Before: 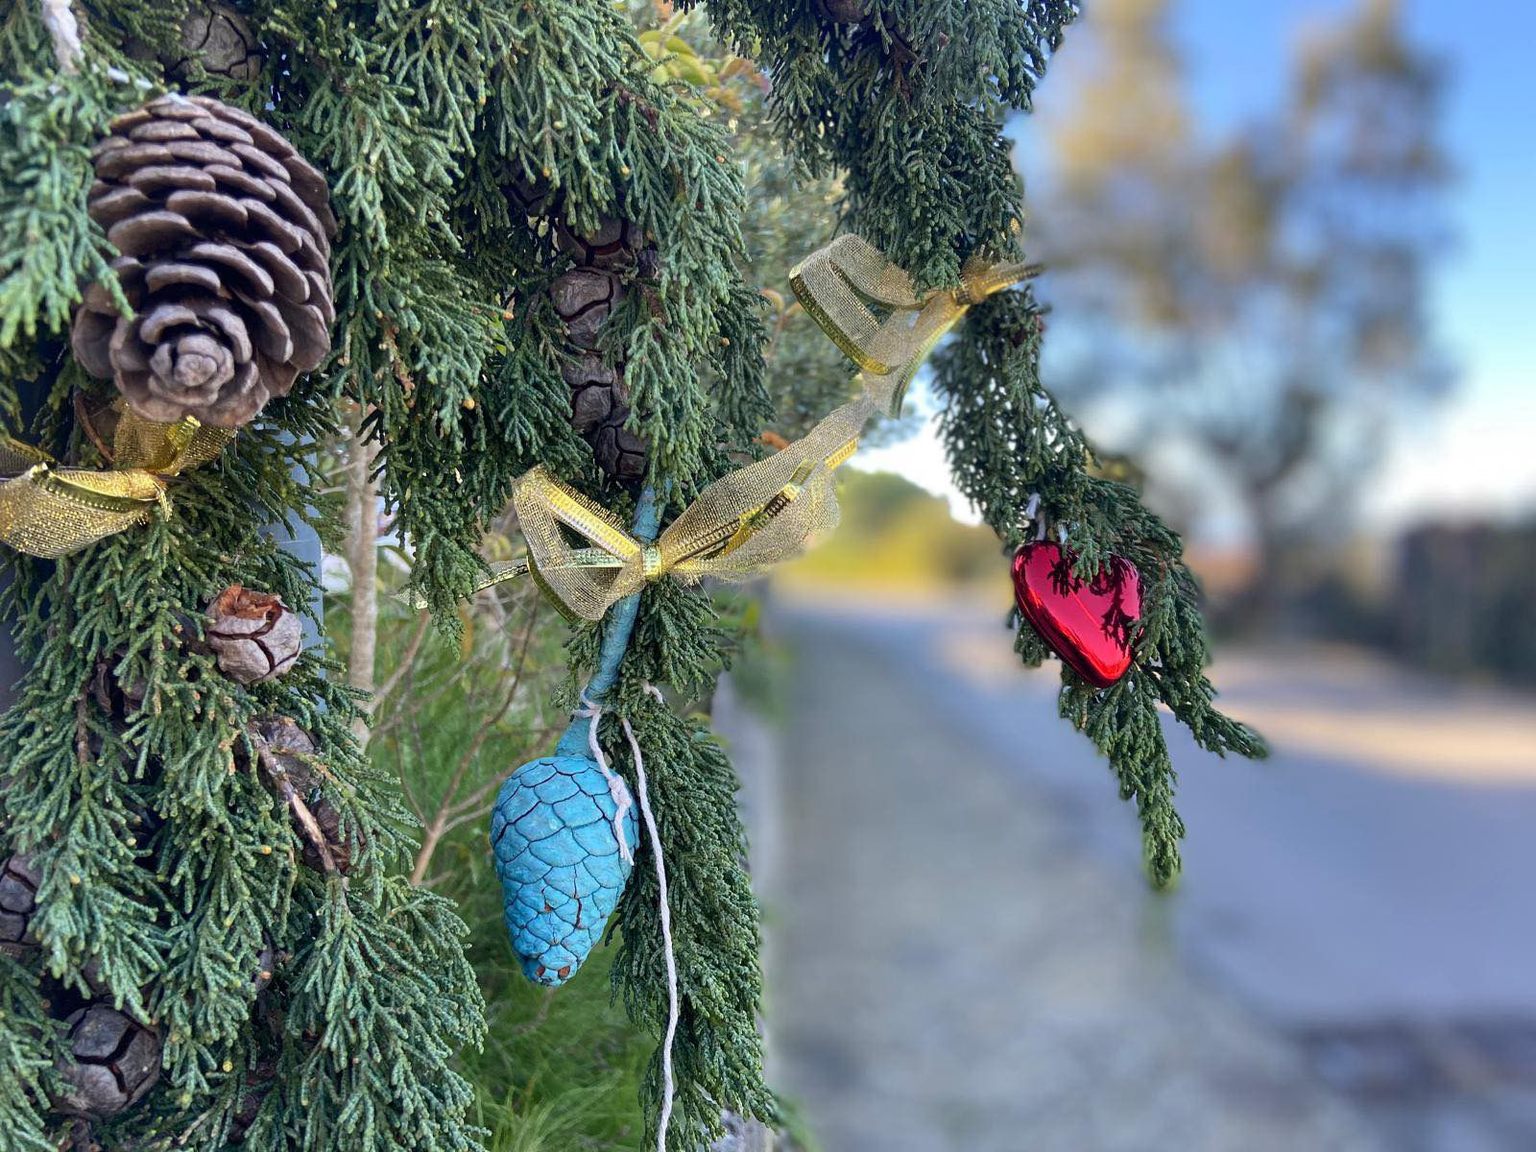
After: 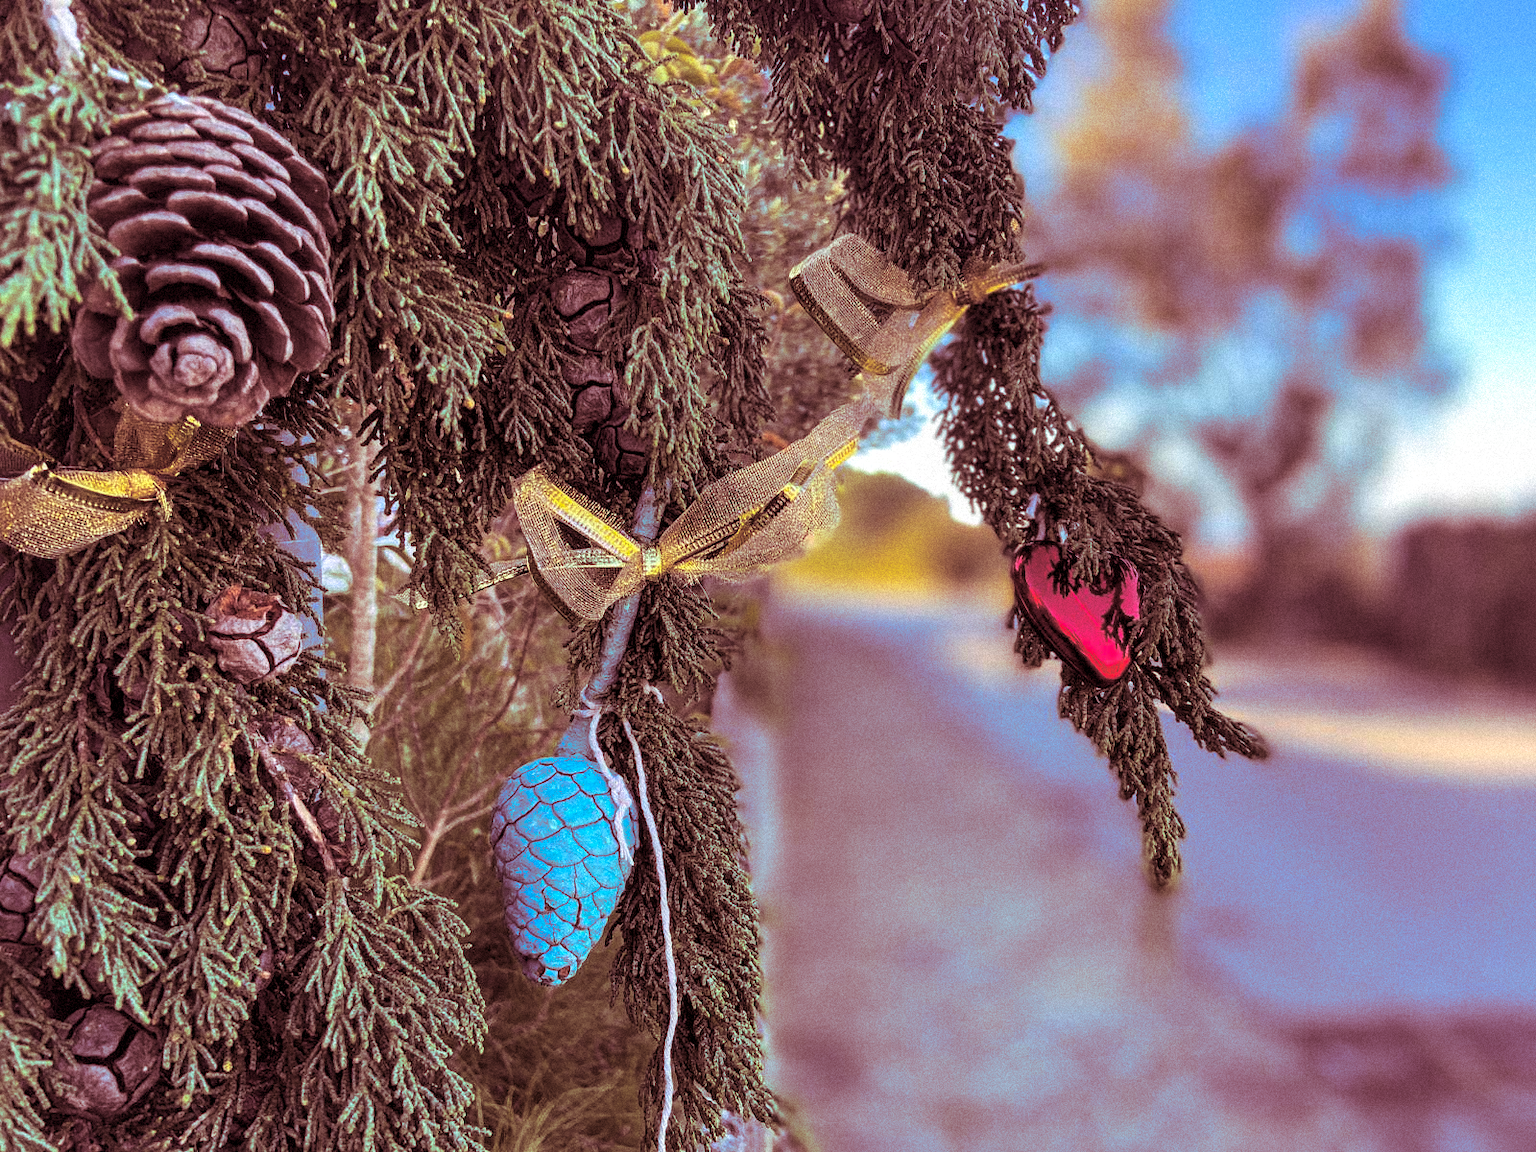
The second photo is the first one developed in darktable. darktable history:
split-toning: highlights › saturation 0, balance -61.83
grain: mid-tones bias 0%
local contrast: on, module defaults
color balance rgb: perceptual saturation grading › global saturation 25%, global vibrance 20%
